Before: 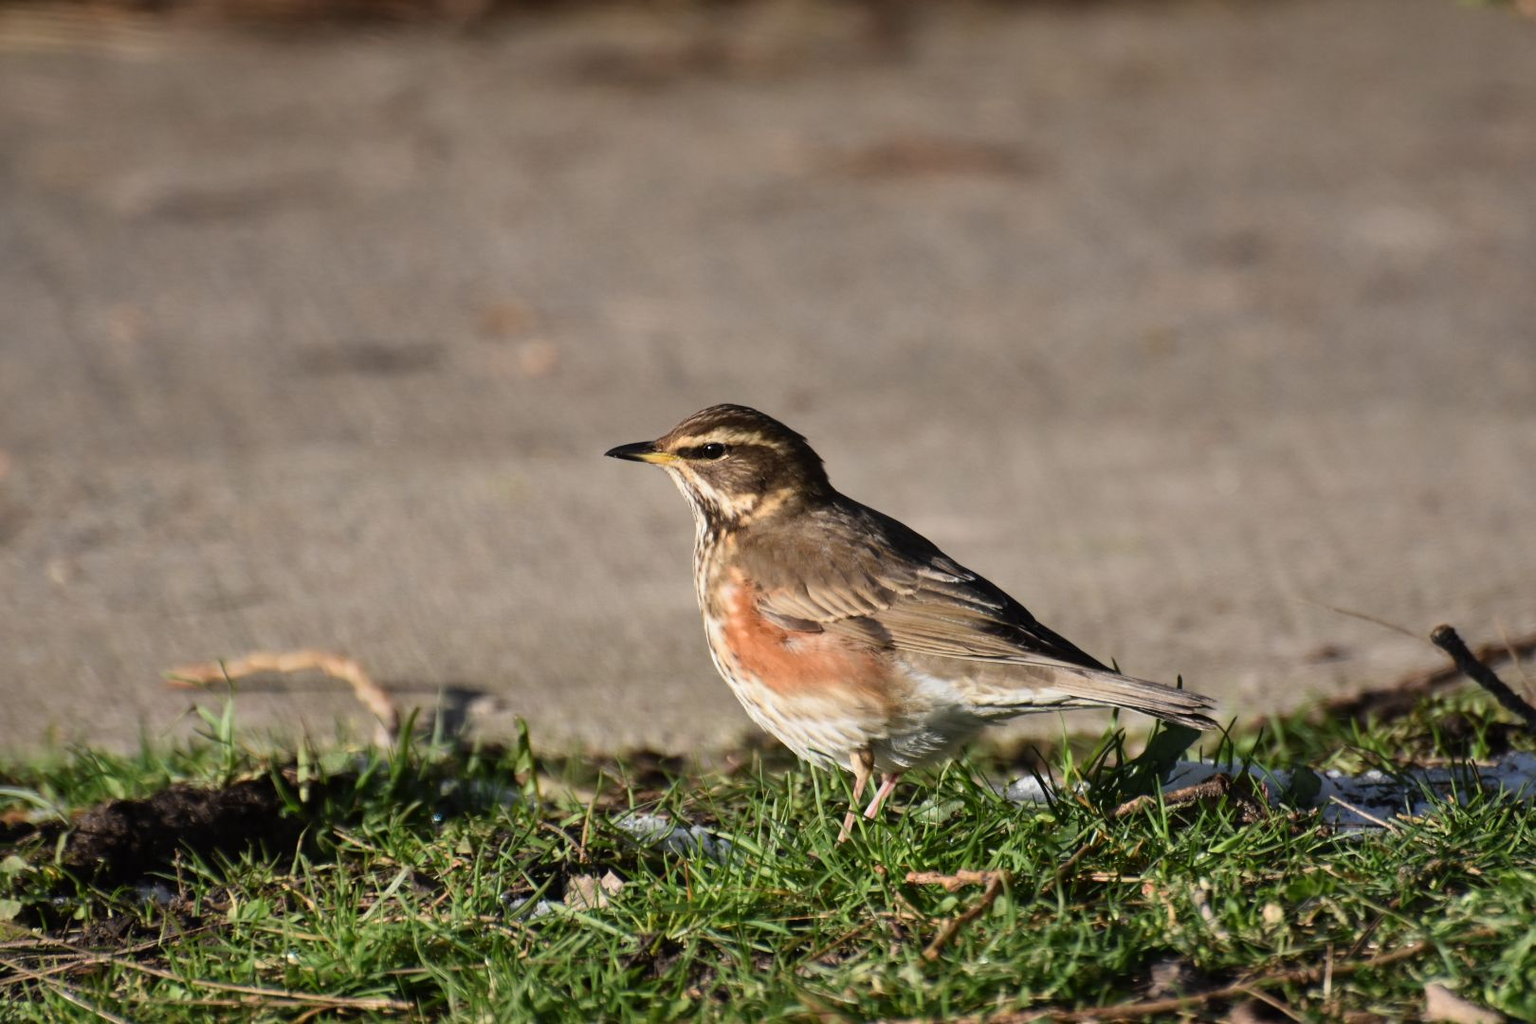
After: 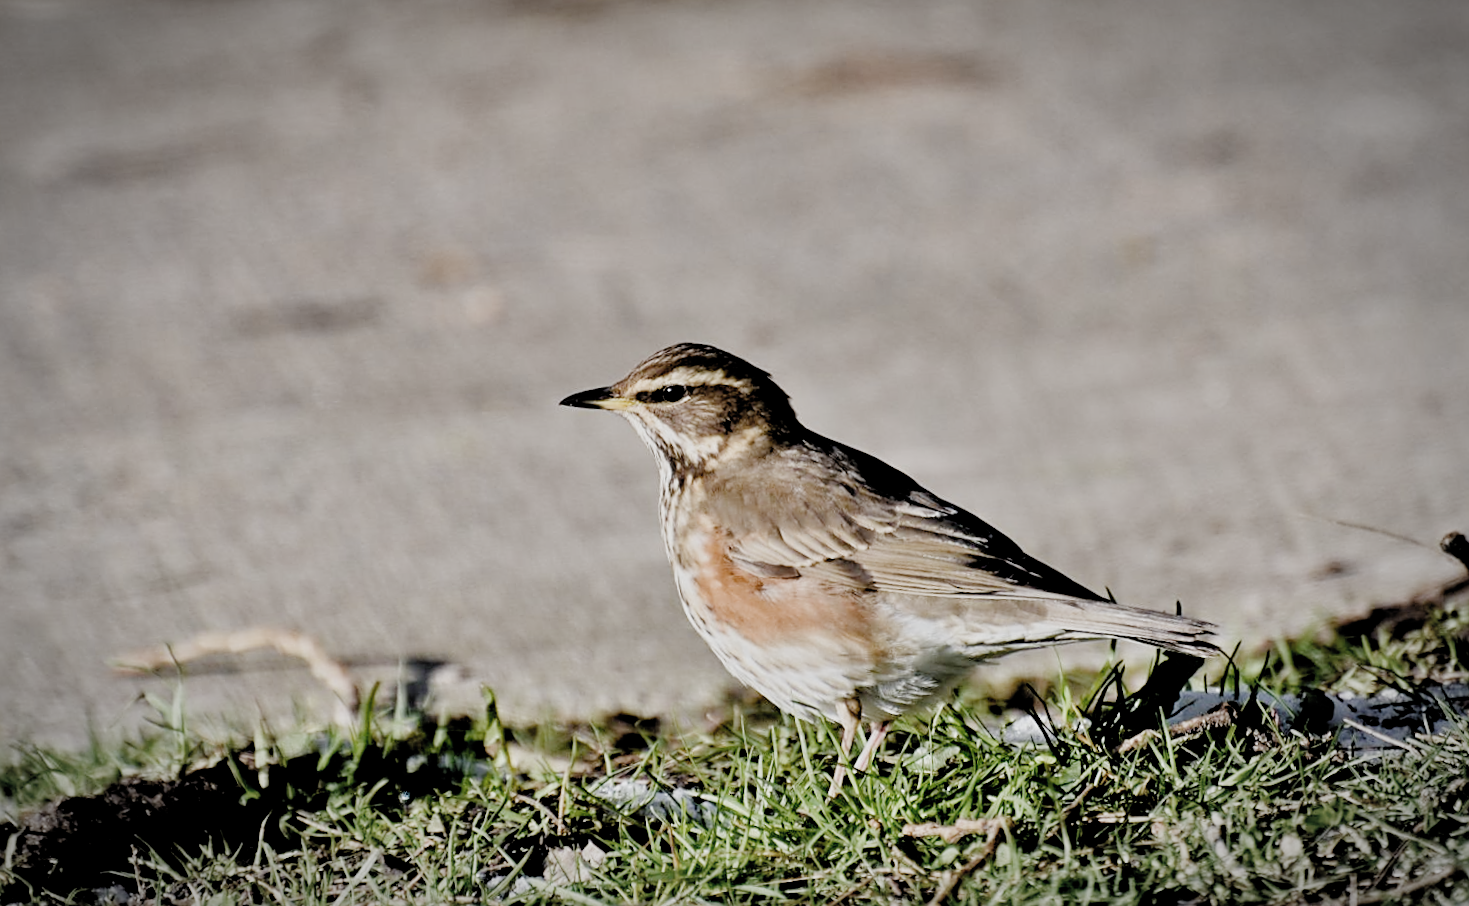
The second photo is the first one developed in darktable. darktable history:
contrast brightness saturation: contrast 0.1, saturation -0.36
crop and rotate: angle -1.69°
sharpen: on, module defaults
filmic rgb: black relative exposure -2.85 EV, white relative exposure 4.56 EV, hardness 1.77, contrast 1.25, preserve chrominance no, color science v5 (2021)
tone equalizer: -7 EV 0.15 EV, -6 EV 0.6 EV, -5 EV 1.15 EV, -4 EV 1.33 EV, -3 EV 1.15 EV, -2 EV 0.6 EV, -1 EV 0.15 EV, mask exposure compensation -0.5 EV
white balance: red 0.974, blue 1.044
vignetting: automatic ratio true
rotate and perspective: rotation -5°, crop left 0.05, crop right 0.952, crop top 0.11, crop bottom 0.89
